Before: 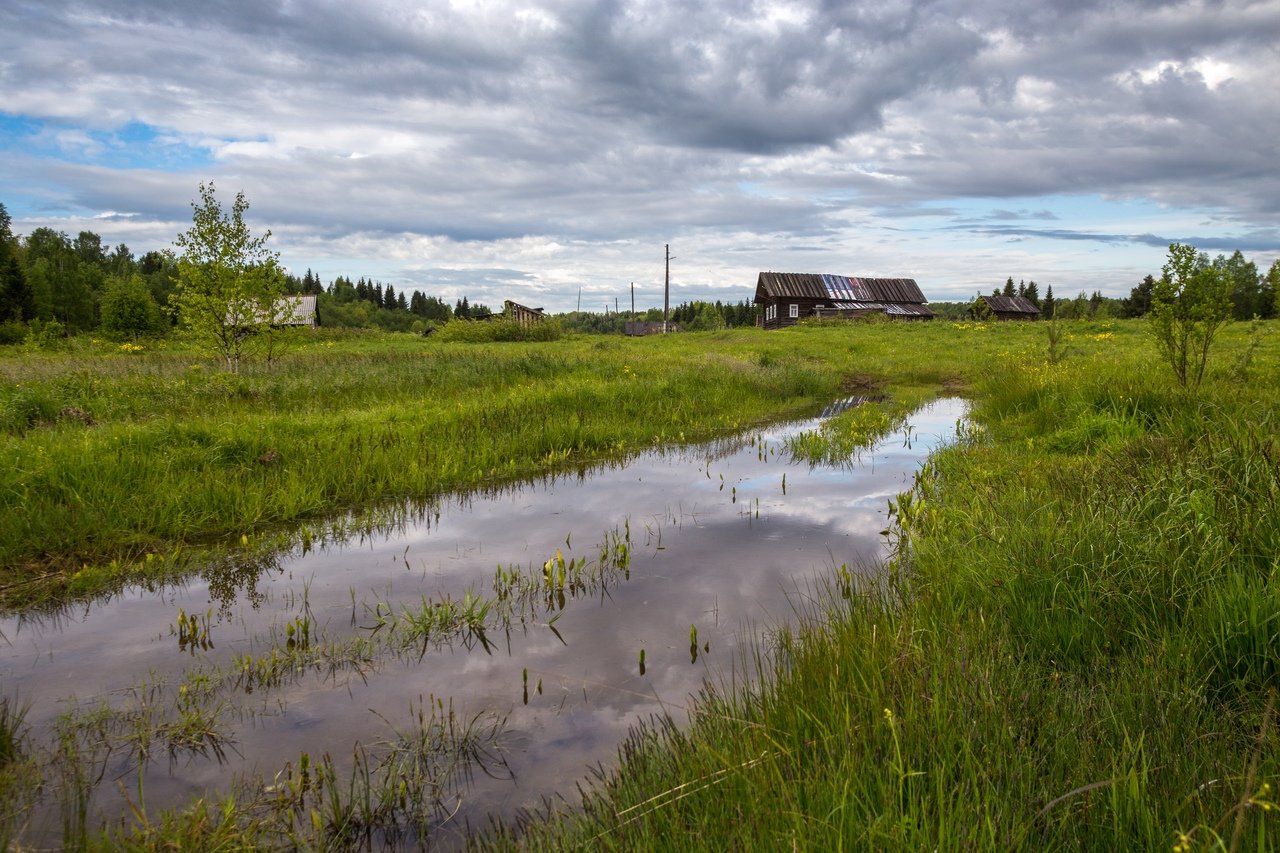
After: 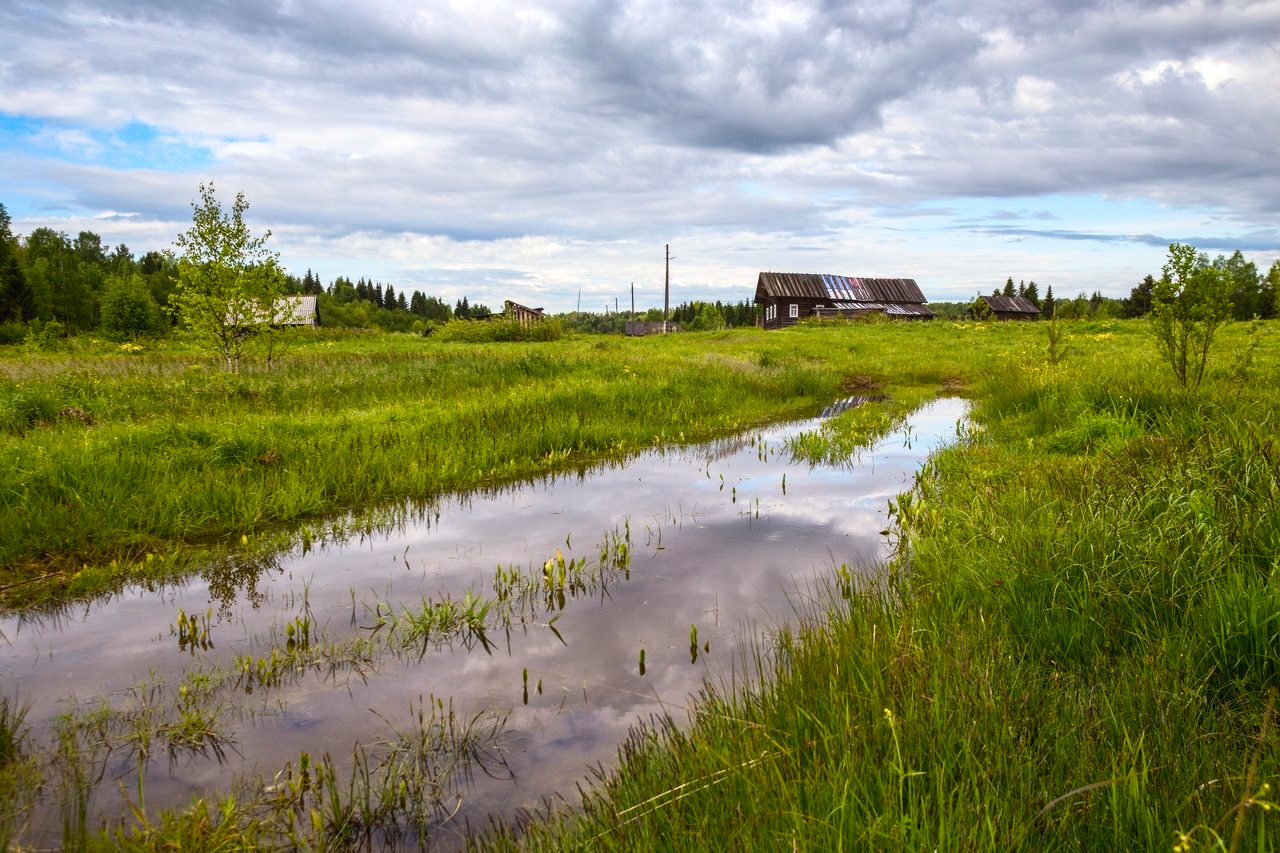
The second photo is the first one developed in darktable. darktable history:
contrast brightness saturation: contrast 0.201, brightness 0.17, saturation 0.229
color balance rgb: shadows lift › luminance -9.738%, power › chroma 0.222%, power › hue 62.82°, perceptual saturation grading › global saturation 0.614%, perceptual saturation grading › highlights -15.163%, perceptual saturation grading › shadows 25.821%
